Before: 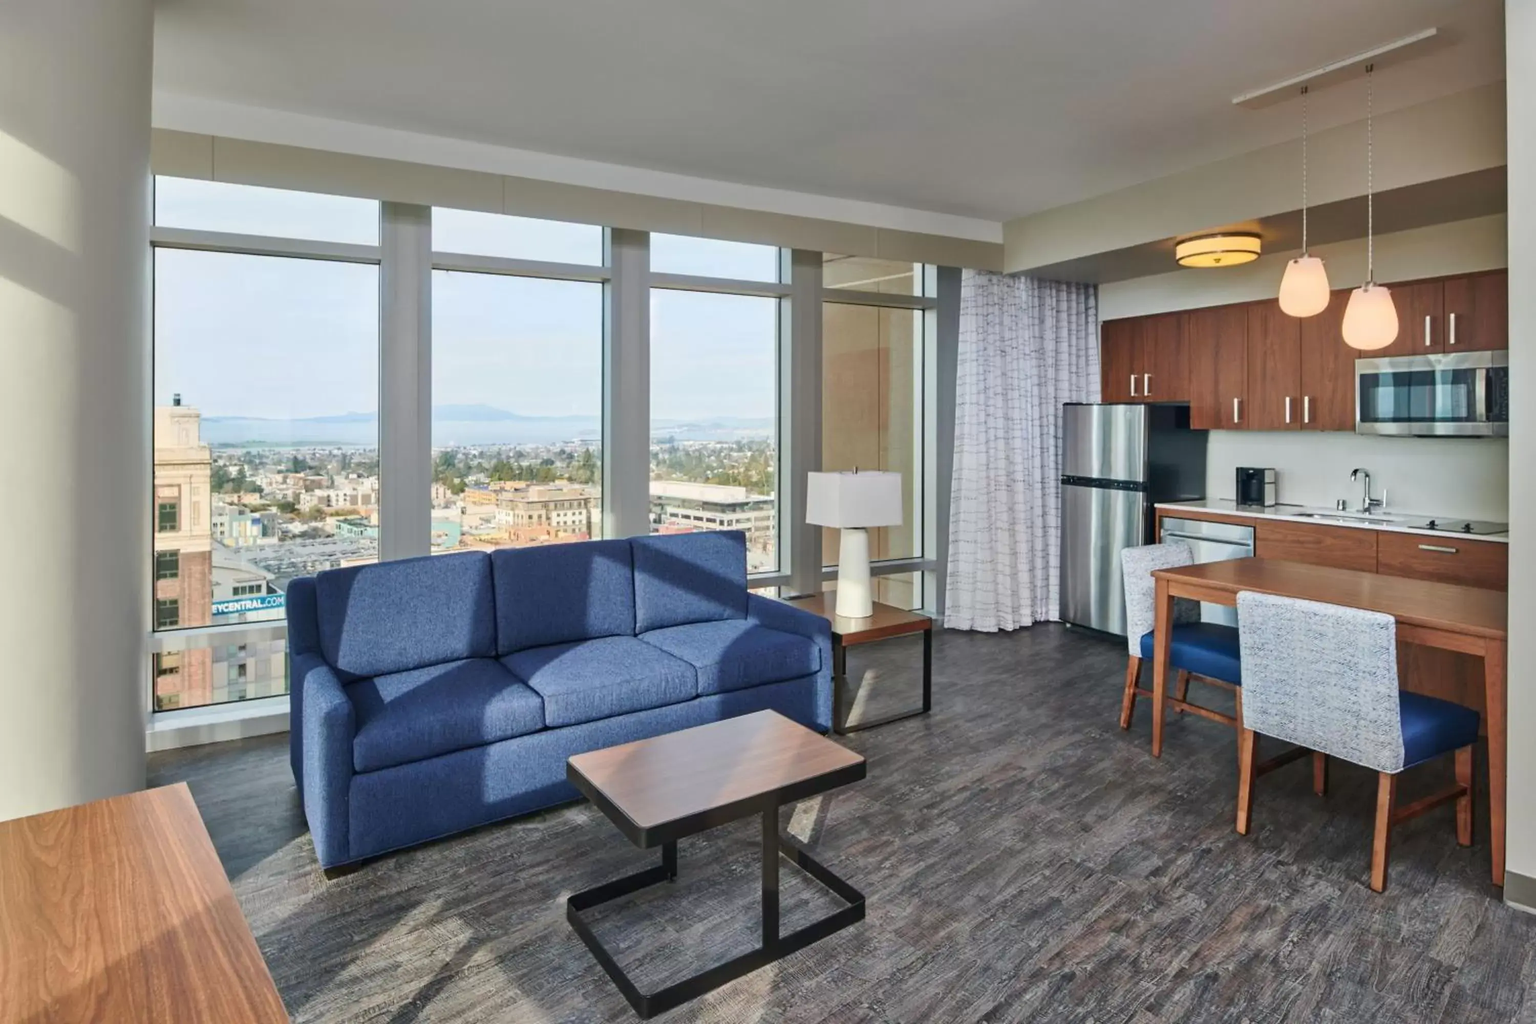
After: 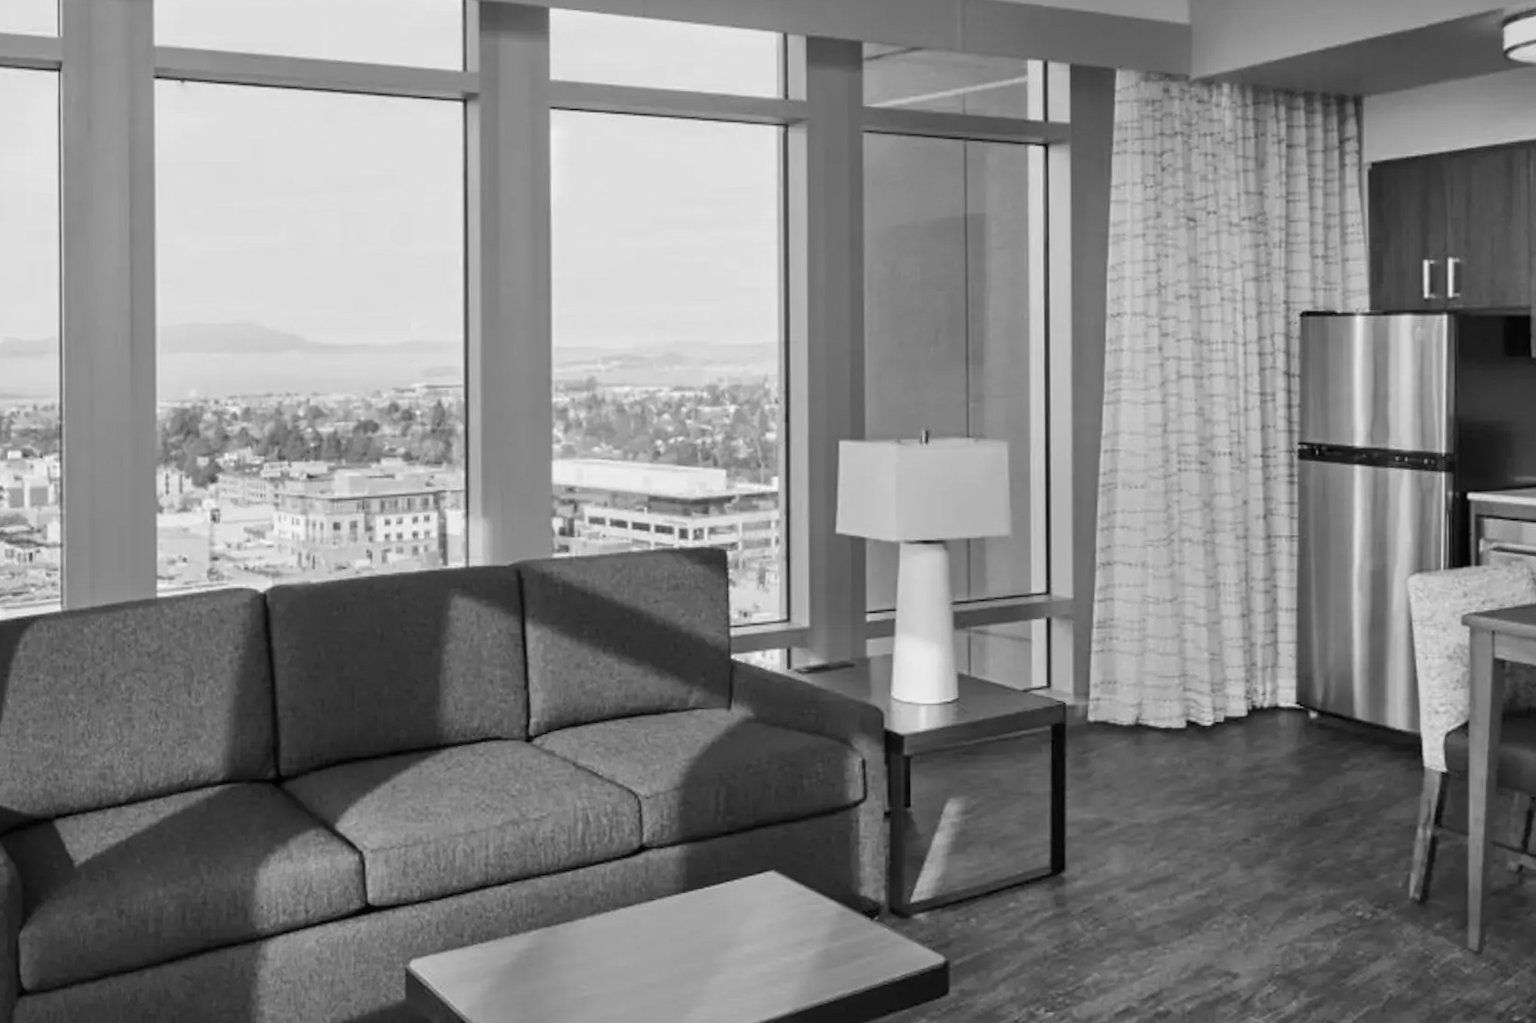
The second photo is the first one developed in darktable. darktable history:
crop and rotate: left 22.13%, top 22.054%, right 22.026%, bottom 22.102%
rotate and perspective: rotation -0.45°, automatic cropping original format, crop left 0.008, crop right 0.992, crop top 0.012, crop bottom 0.988
monochrome: on, module defaults
exposure: black level correction 0.002, exposure -0.1 EV, compensate highlight preservation false
